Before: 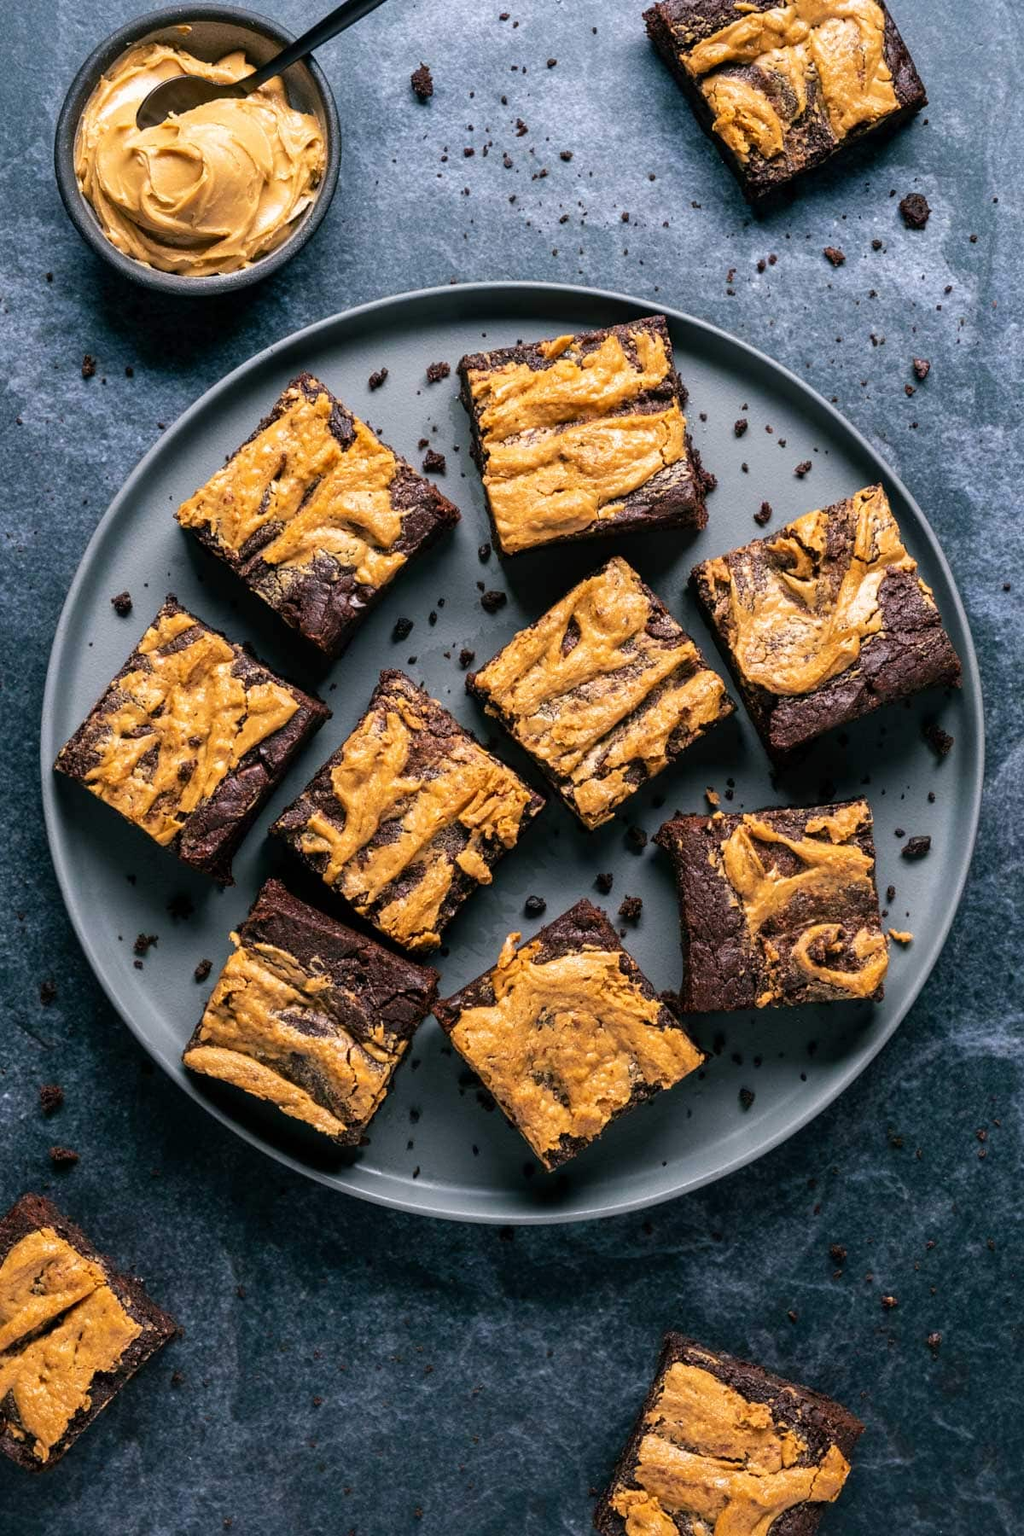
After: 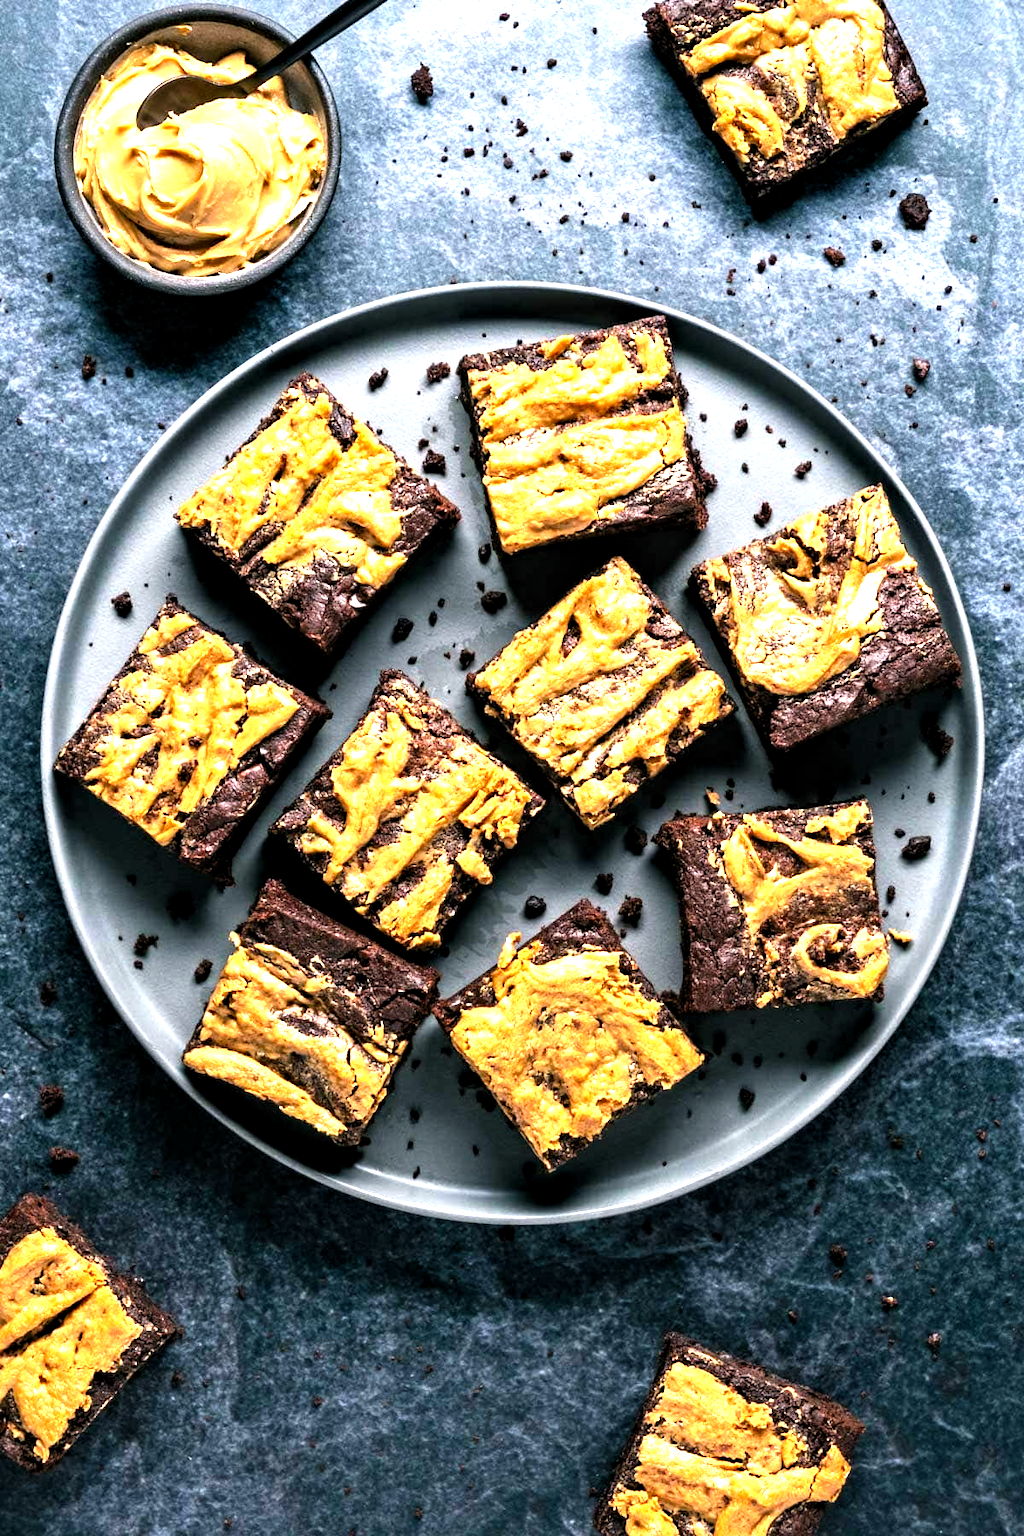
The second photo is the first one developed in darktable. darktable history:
white balance: red 1.009, blue 0.985
contrast equalizer: y [[0.5, 0.5, 0.544, 0.569, 0.5, 0.5], [0.5 ×6], [0.5 ×6], [0 ×6], [0 ×6]]
levels: levels [0.012, 0.367, 0.697]
